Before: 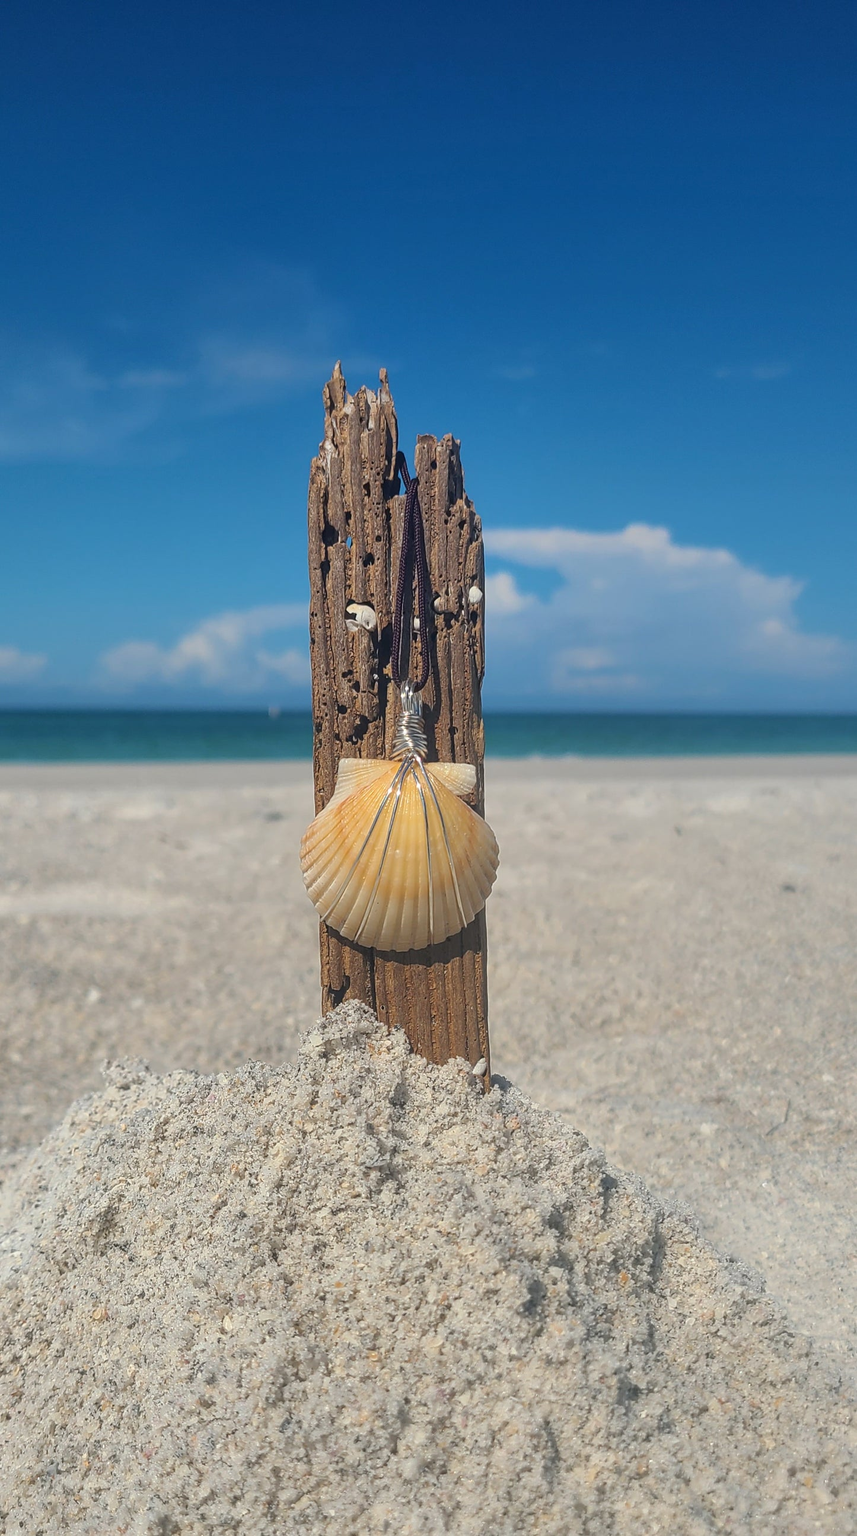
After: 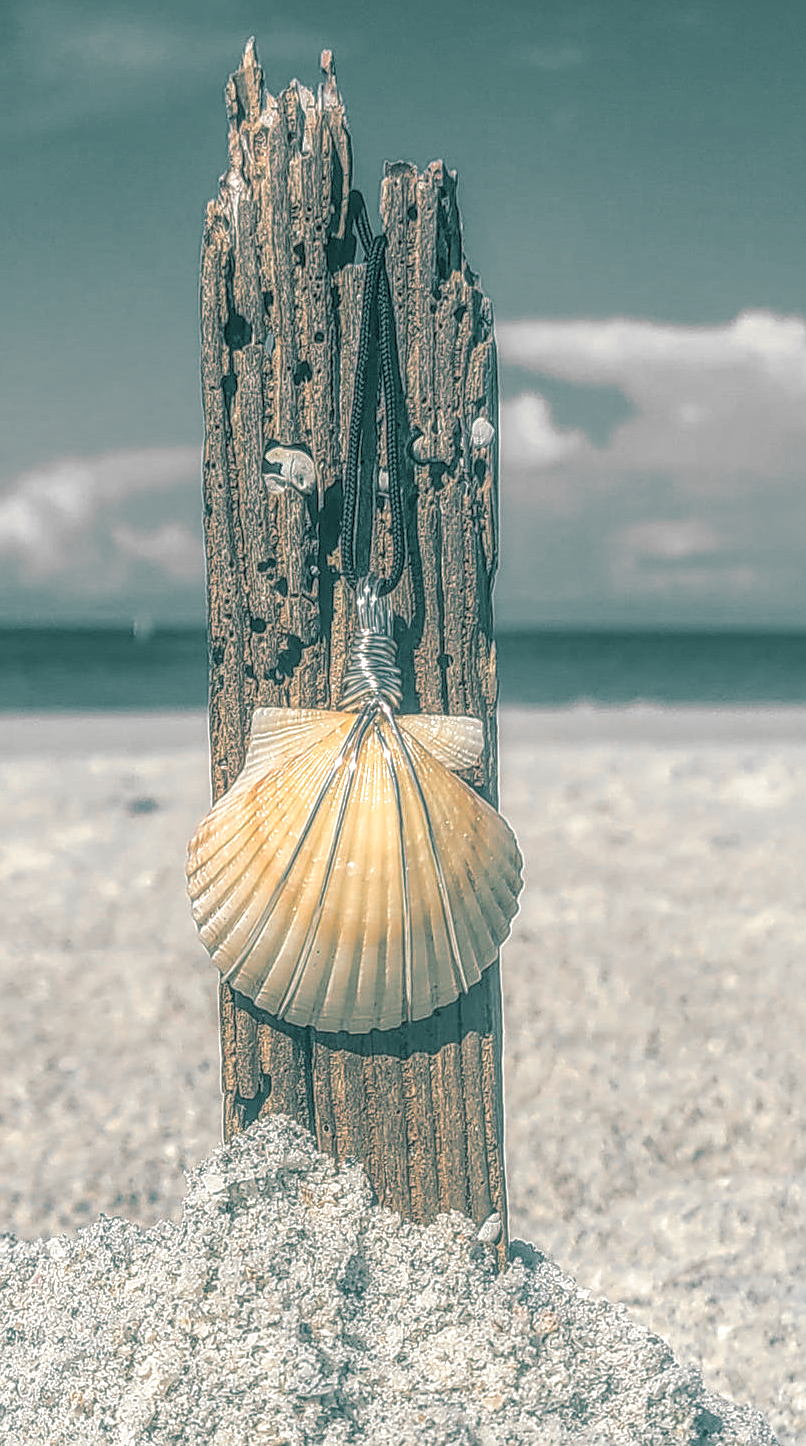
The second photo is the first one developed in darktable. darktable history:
crop and rotate: left 22.13%, top 22.054%, right 22.026%, bottom 22.102%
color zones: curves: ch0 [(0, 0.447) (0.184, 0.543) (0.323, 0.476) (0.429, 0.445) (0.571, 0.443) (0.714, 0.451) (0.857, 0.452) (1, 0.447)]; ch1 [(0, 0.464) (0.176, 0.46) (0.287, 0.177) (0.429, 0.002) (0.571, 0) (0.714, 0) (0.857, 0) (1, 0.464)], mix 20%
exposure: black level correction 0.001, exposure 0.5 EV, compensate exposure bias true, compensate highlight preservation false
local contrast: highlights 0%, shadows 0%, detail 200%, midtone range 0.25
contrast equalizer: octaves 7, y [[0.6 ×6], [0.55 ×6], [0 ×6], [0 ×6], [0 ×6]], mix -0.2
sharpen: on, module defaults
split-toning: shadows › hue 186.43°, highlights › hue 49.29°, compress 30.29%
